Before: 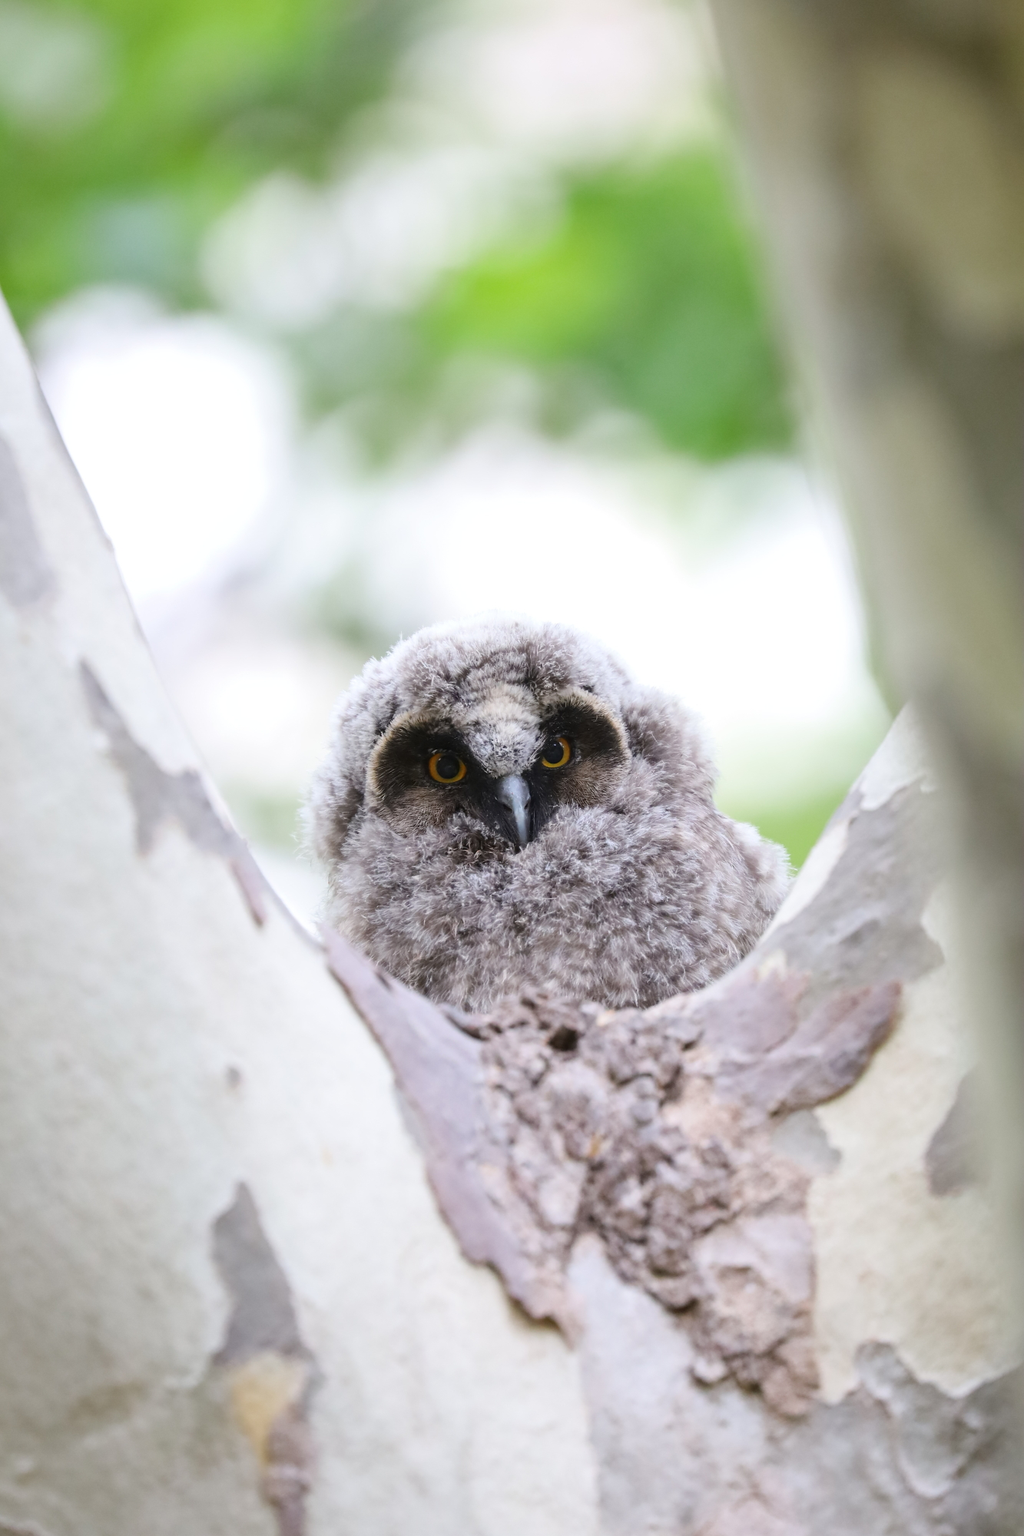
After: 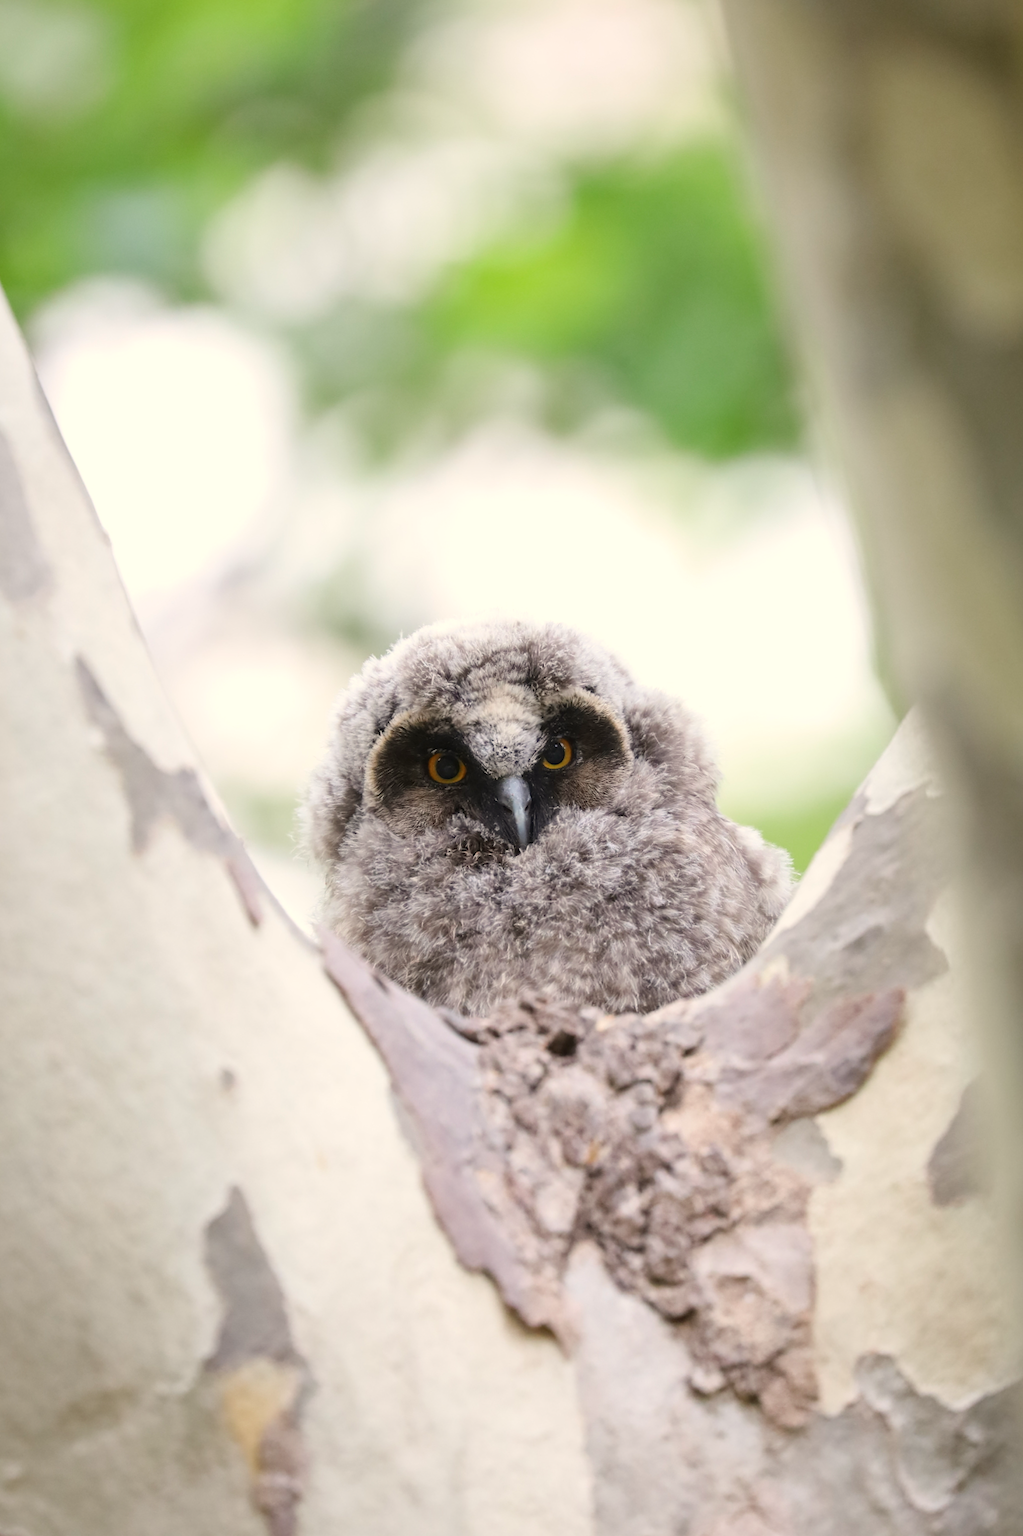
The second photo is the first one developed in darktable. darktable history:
white balance: red 1.045, blue 0.932
crop and rotate: angle -0.5°
